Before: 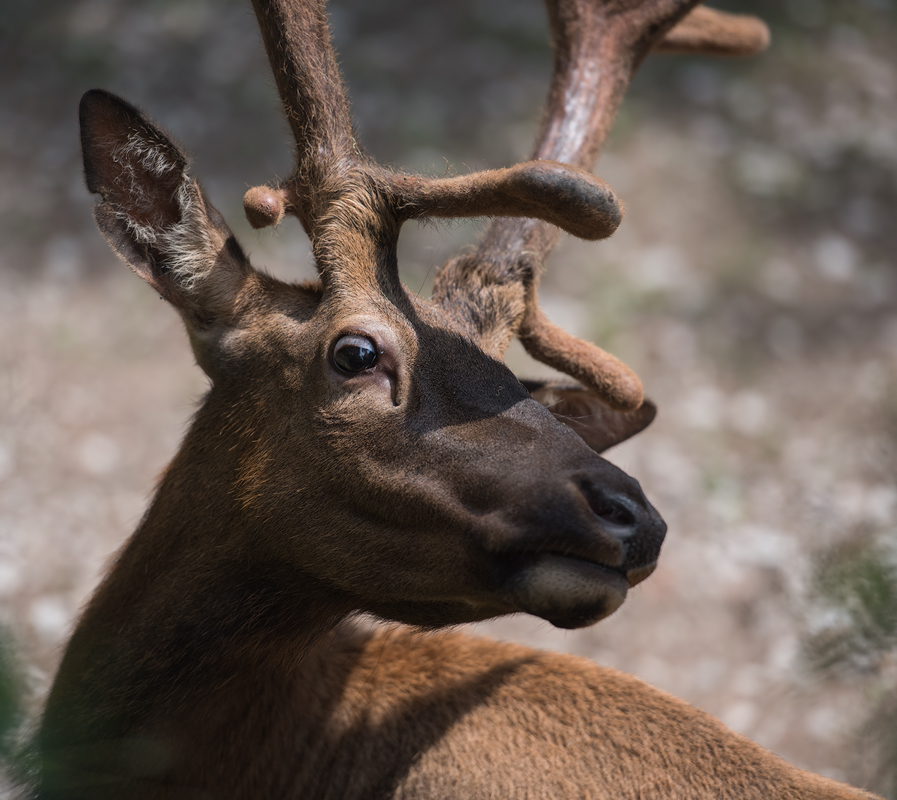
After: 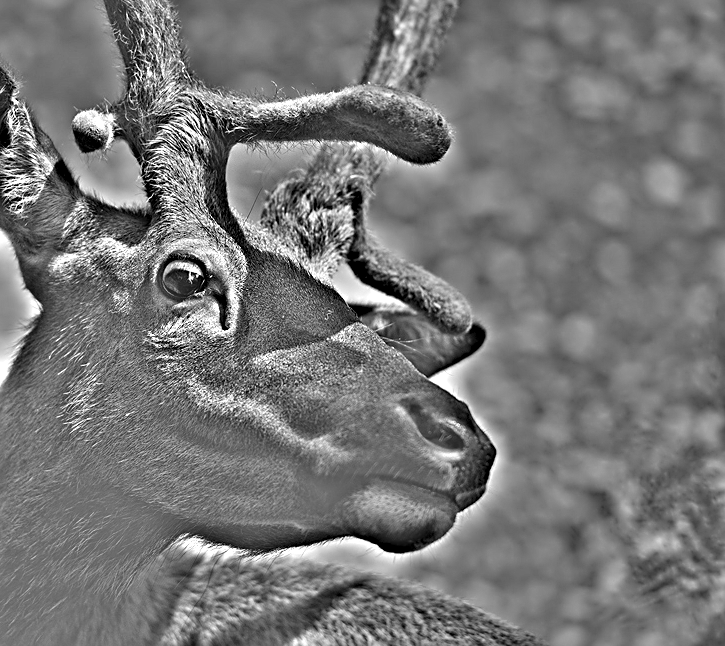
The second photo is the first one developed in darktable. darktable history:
crop: left 19.159%, top 9.58%, bottom 9.58%
sharpen: on, module defaults
color balance rgb: perceptual saturation grading › global saturation 20%, perceptual saturation grading › highlights -25%, perceptual saturation grading › shadows 25%
levels: levels [0.026, 0.507, 0.987]
highpass: on, module defaults
